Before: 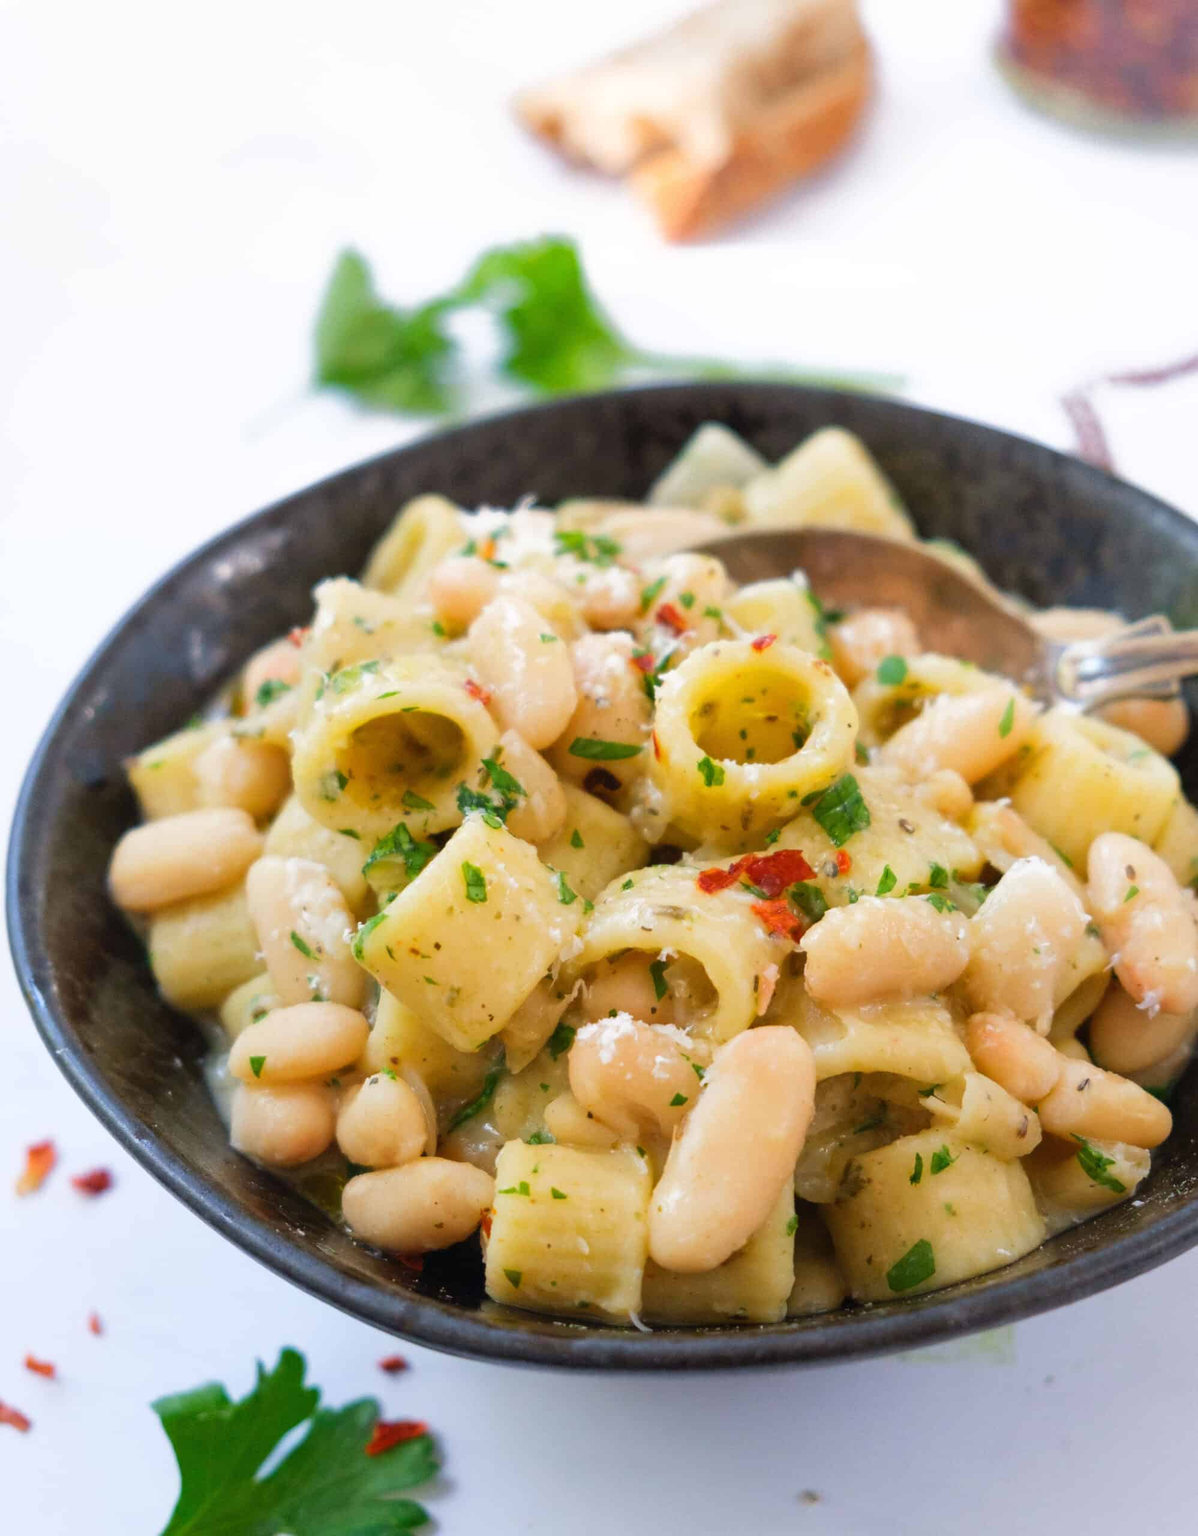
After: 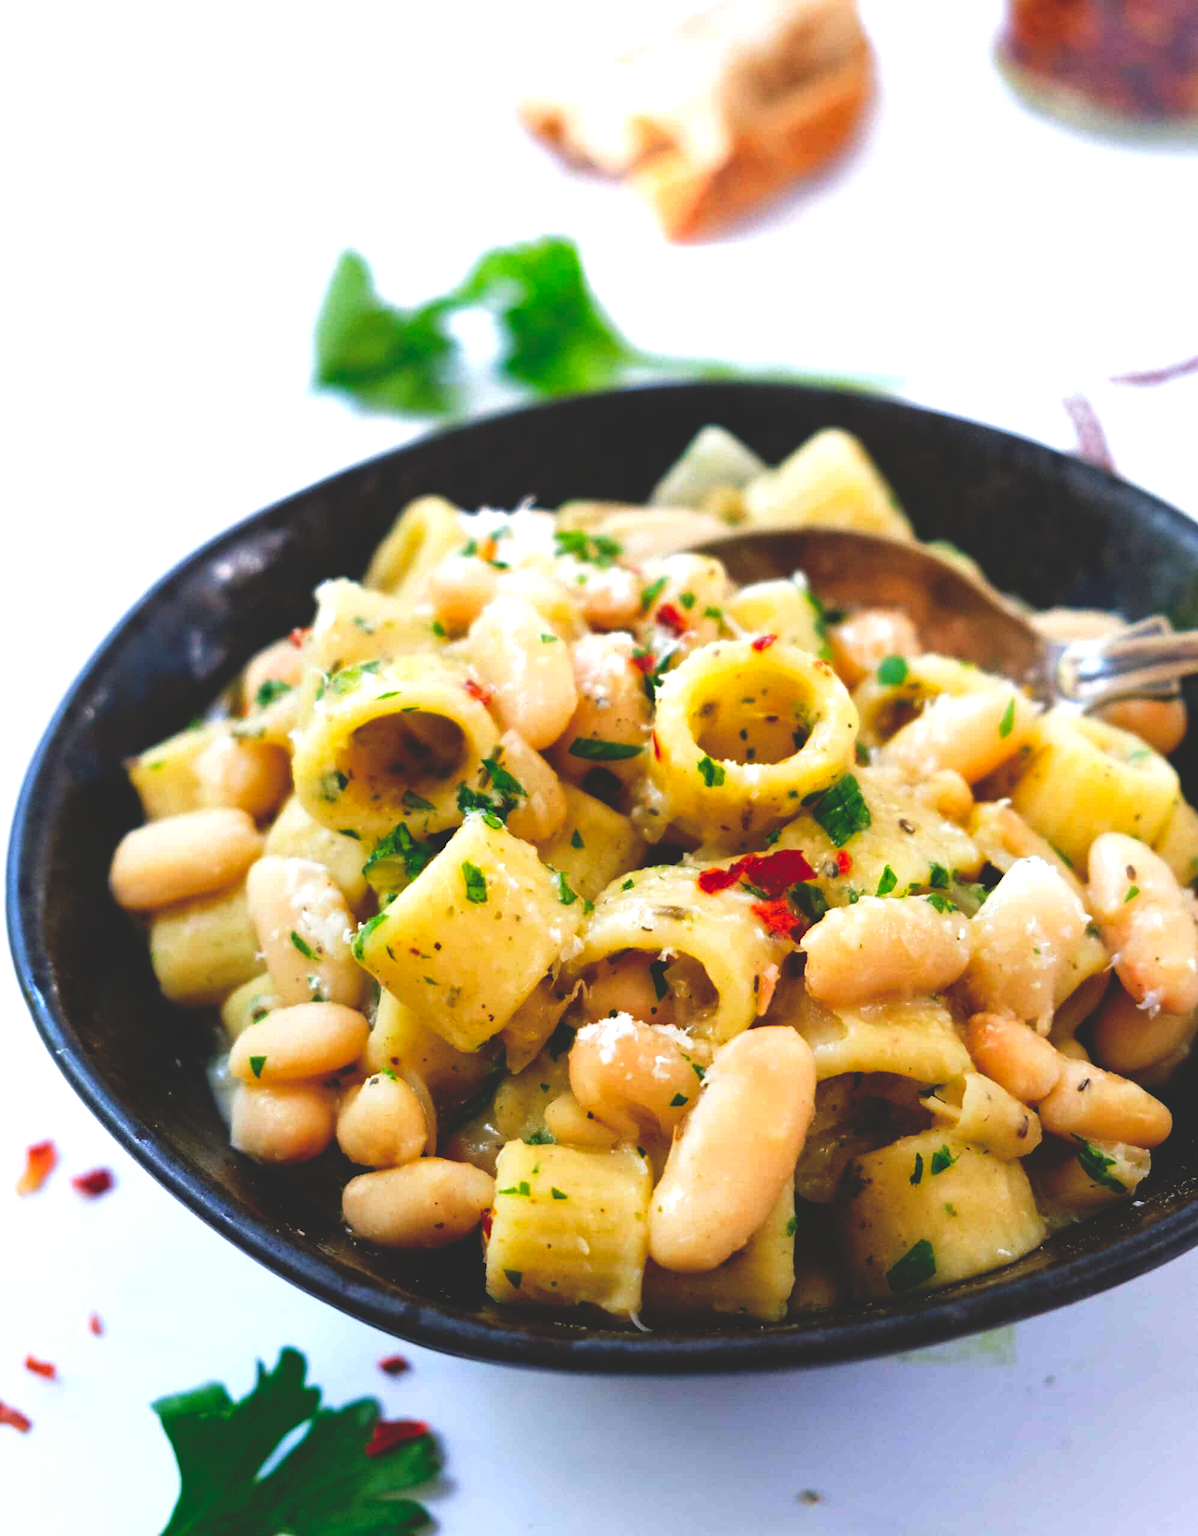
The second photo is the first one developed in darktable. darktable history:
color balance: contrast 10%
white balance: red 0.982, blue 1.018
exposure: exposure 0.15 EV, compensate highlight preservation false
base curve: curves: ch0 [(0, 0.02) (0.083, 0.036) (1, 1)], preserve colors none
